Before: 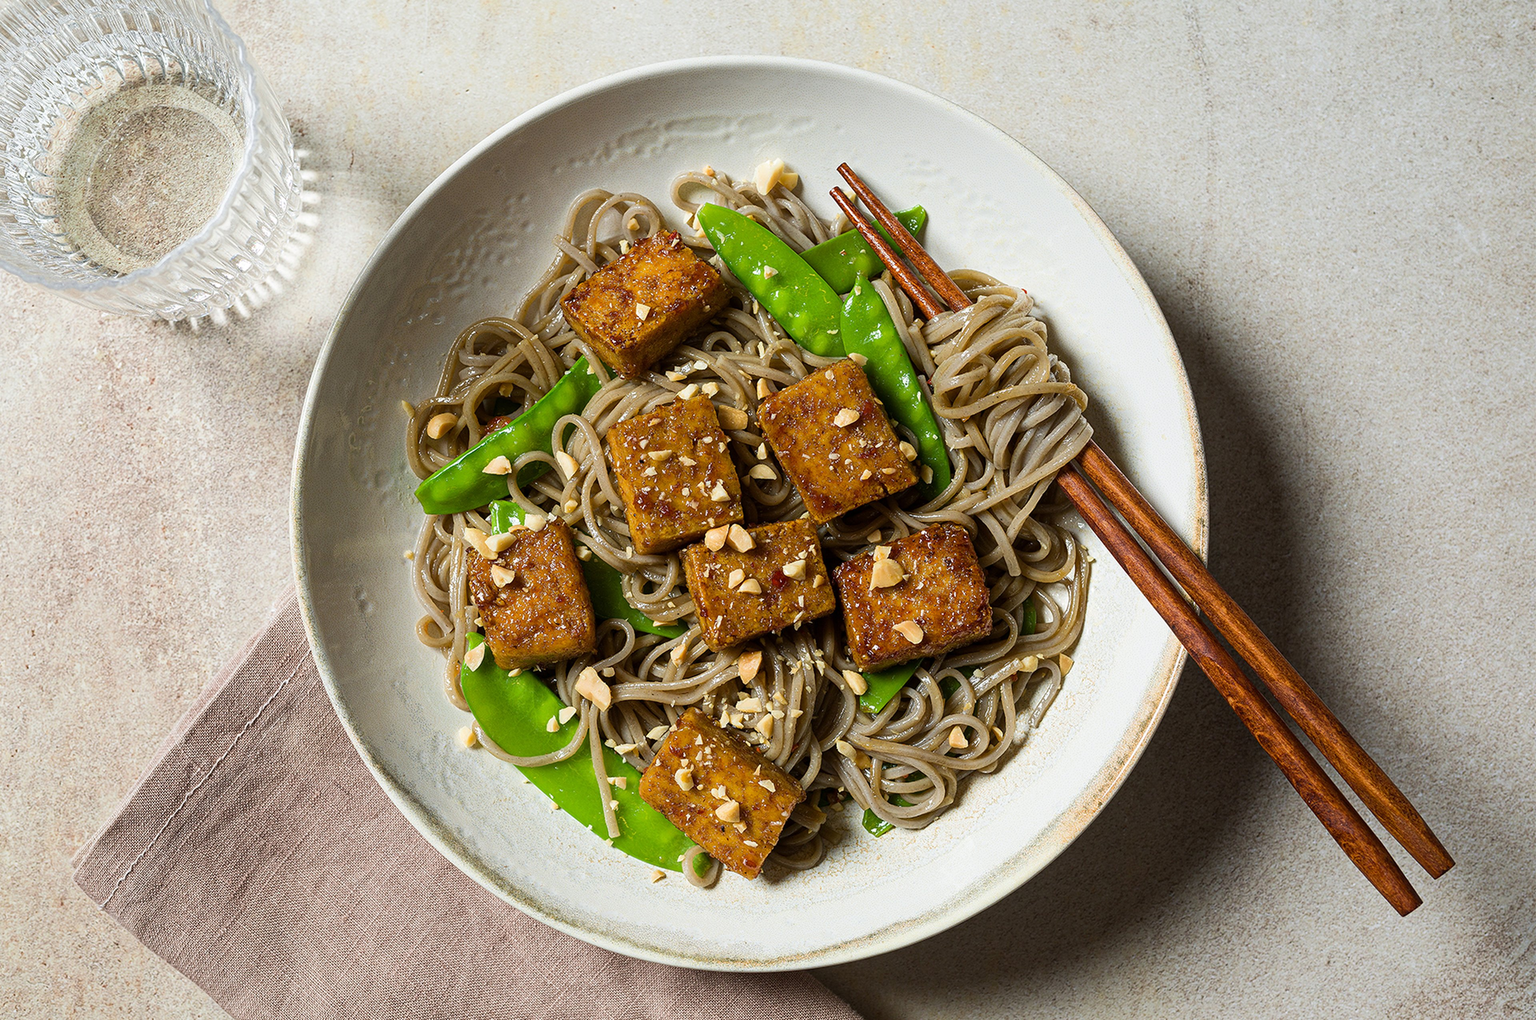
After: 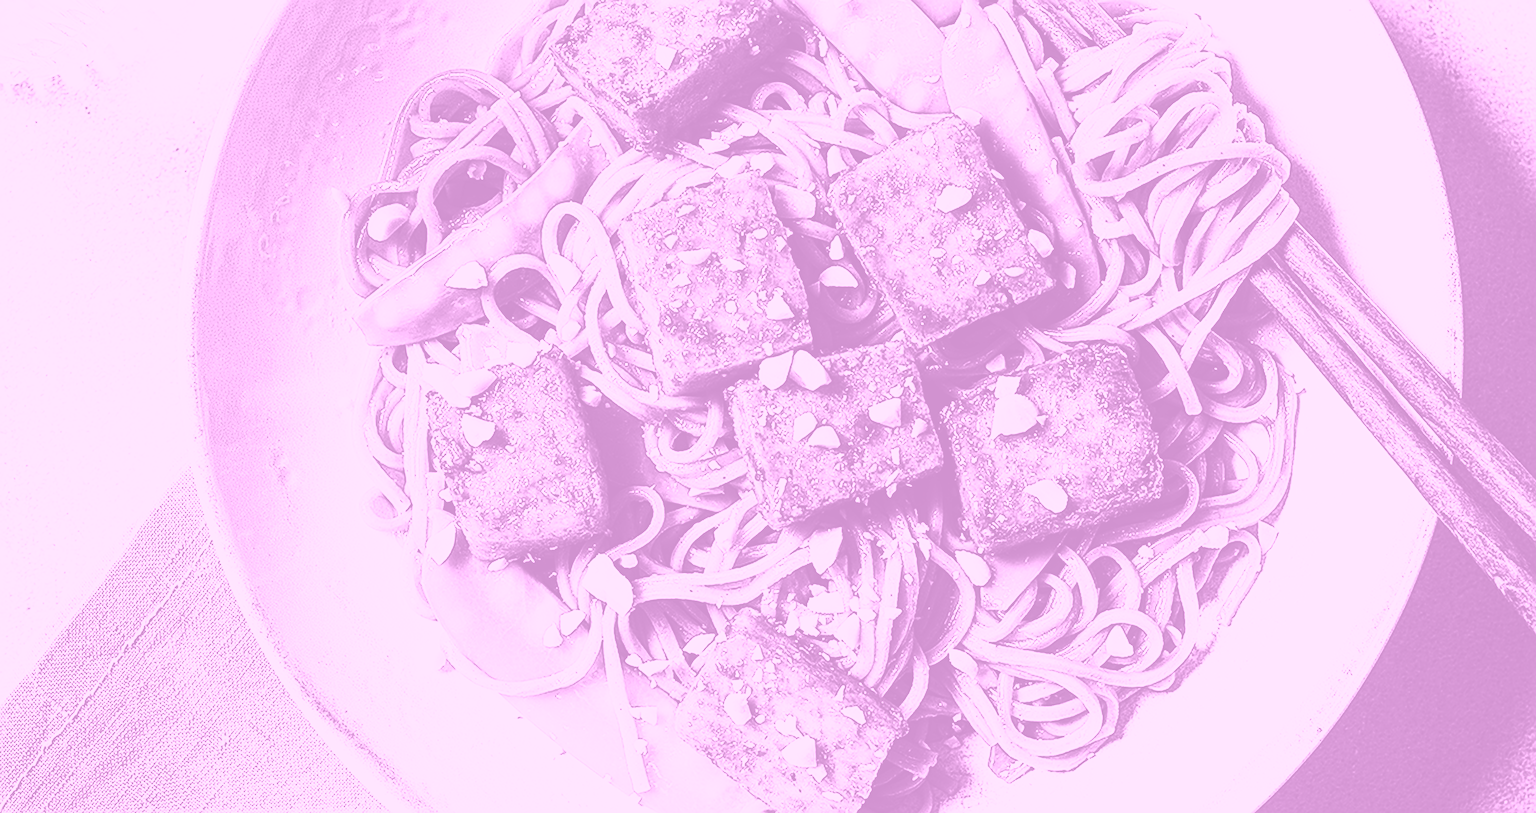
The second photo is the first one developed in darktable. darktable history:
colorize: hue 331.2°, saturation 75%, source mix 30.28%, lightness 70.52%, version 1
sharpen: radius 3.025, amount 0.757
contrast brightness saturation: contrast 0.4, brightness 0.1, saturation 0.21
color correction: highlights a* 17.94, highlights b* 35.39, shadows a* 1.48, shadows b* 6.42, saturation 1.01
white balance: red 0.924, blue 1.095
crop: left 11.123%, top 27.61%, right 18.3%, bottom 17.034%
rotate and perspective: rotation -1.24°, automatic cropping off
base curve: curves: ch0 [(0, 0) (0.028, 0.03) (0.121, 0.232) (0.46, 0.748) (0.859, 0.968) (1, 1)], preserve colors none
